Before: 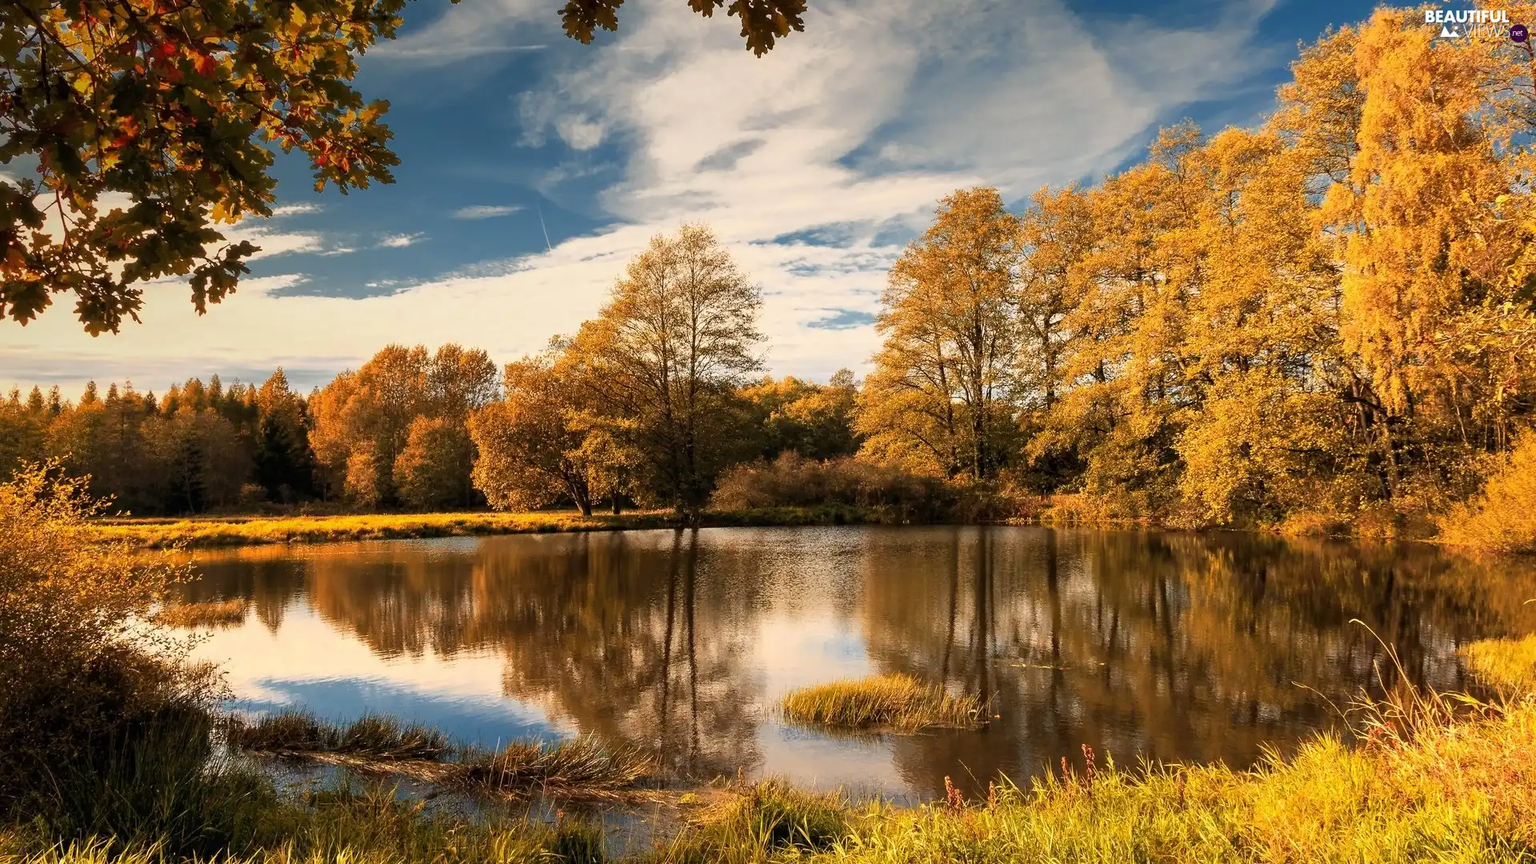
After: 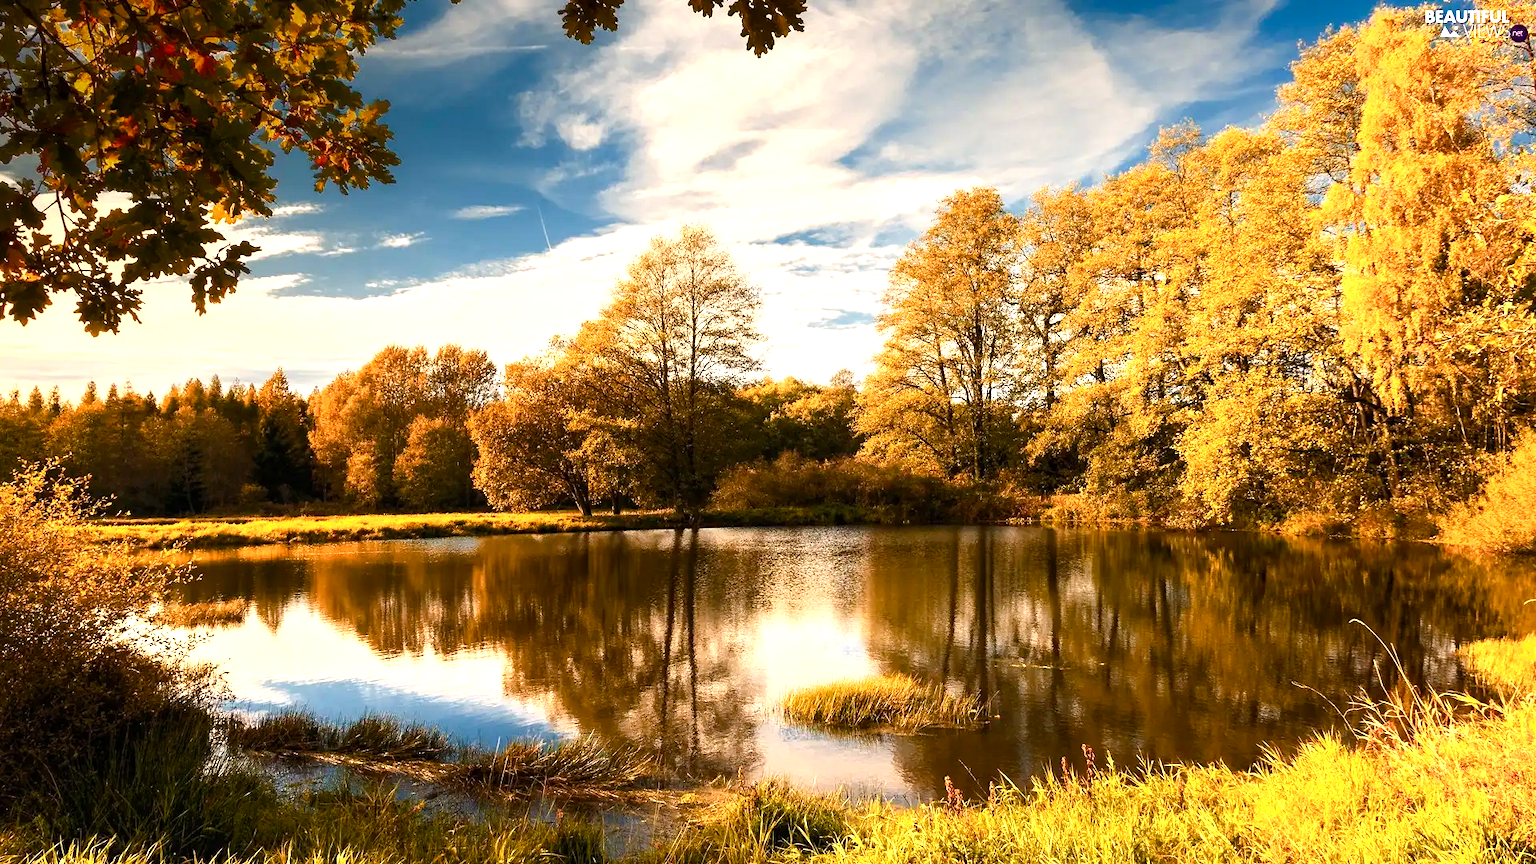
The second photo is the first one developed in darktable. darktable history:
color balance rgb: highlights gain › chroma 0.805%, highlights gain › hue 57.08°, perceptual saturation grading › global saturation 20%, perceptual saturation grading › highlights -25.46%, perceptual saturation grading › shadows 23.976%, global vibrance 20%
shadows and highlights: shadows -11.75, white point adjustment 4.15, highlights 27.34
tone equalizer: -8 EV 0 EV, -7 EV -0.001 EV, -6 EV 0.003 EV, -5 EV -0.056 EV, -4 EV -0.15 EV, -3 EV -0.179 EV, -2 EV 0.226 EV, -1 EV 0.727 EV, +0 EV 0.496 EV
